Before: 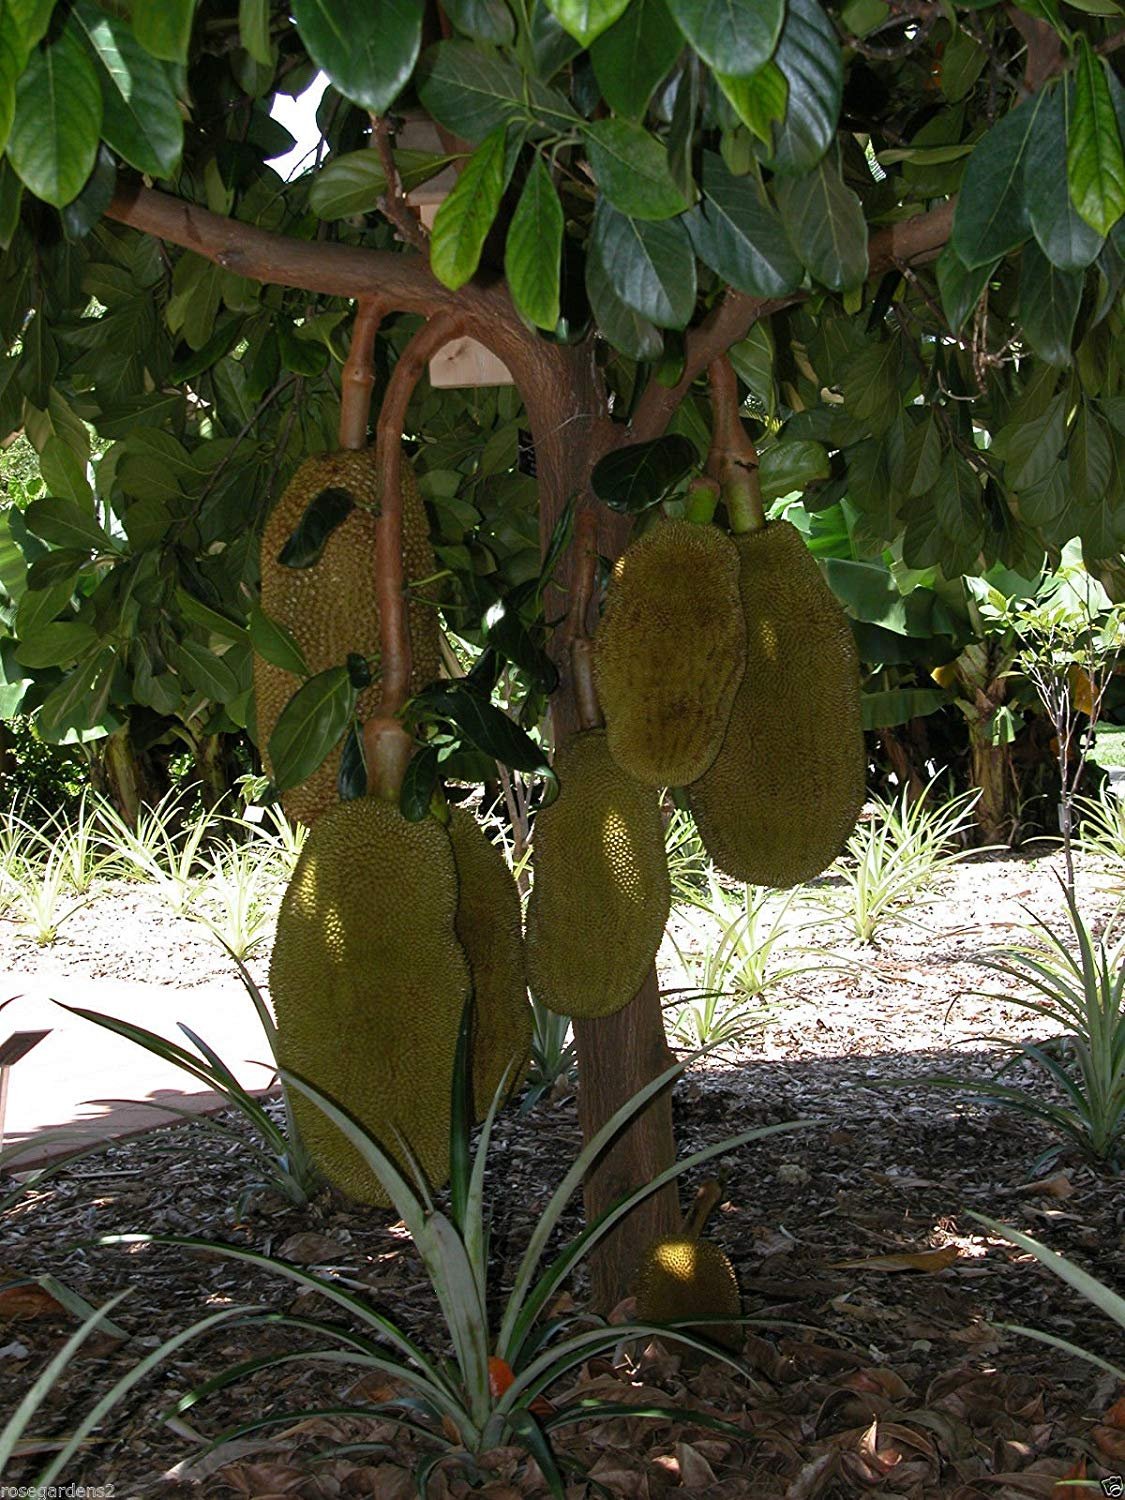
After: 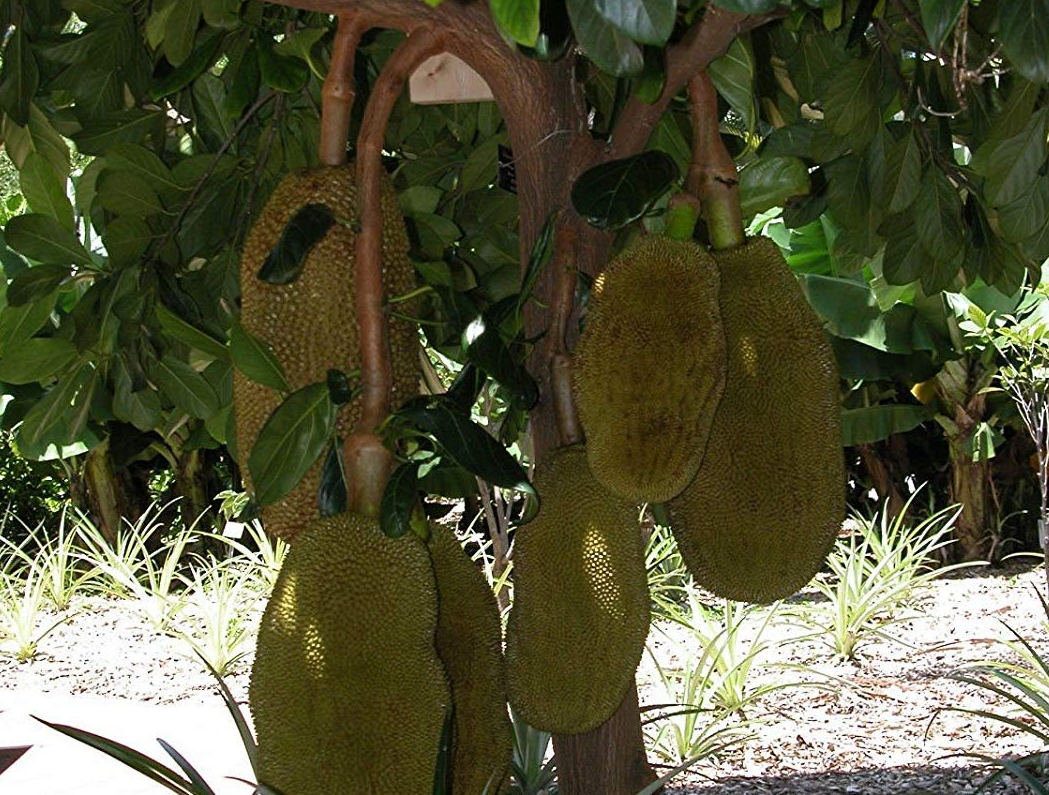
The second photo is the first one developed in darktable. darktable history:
crop: left 1.841%, top 18.989%, right 4.849%, bottom 27.999%
